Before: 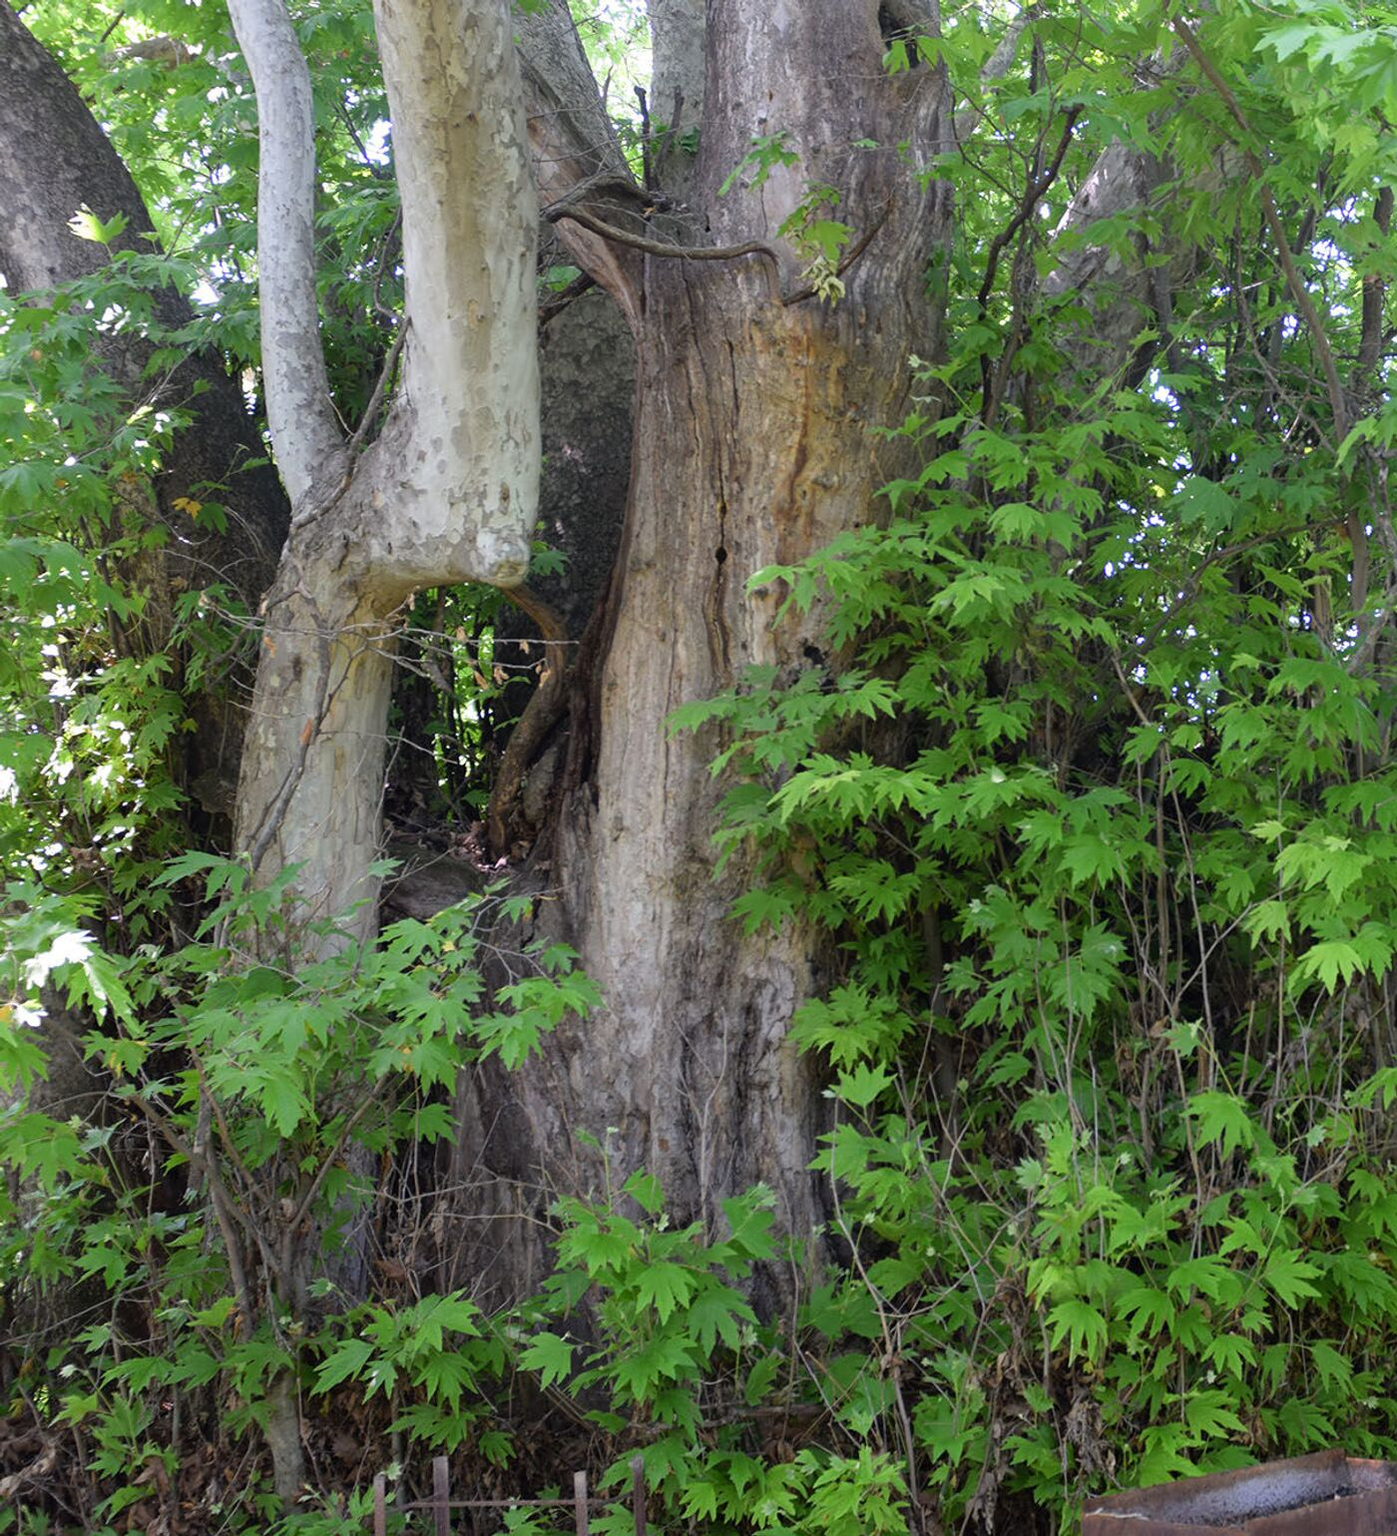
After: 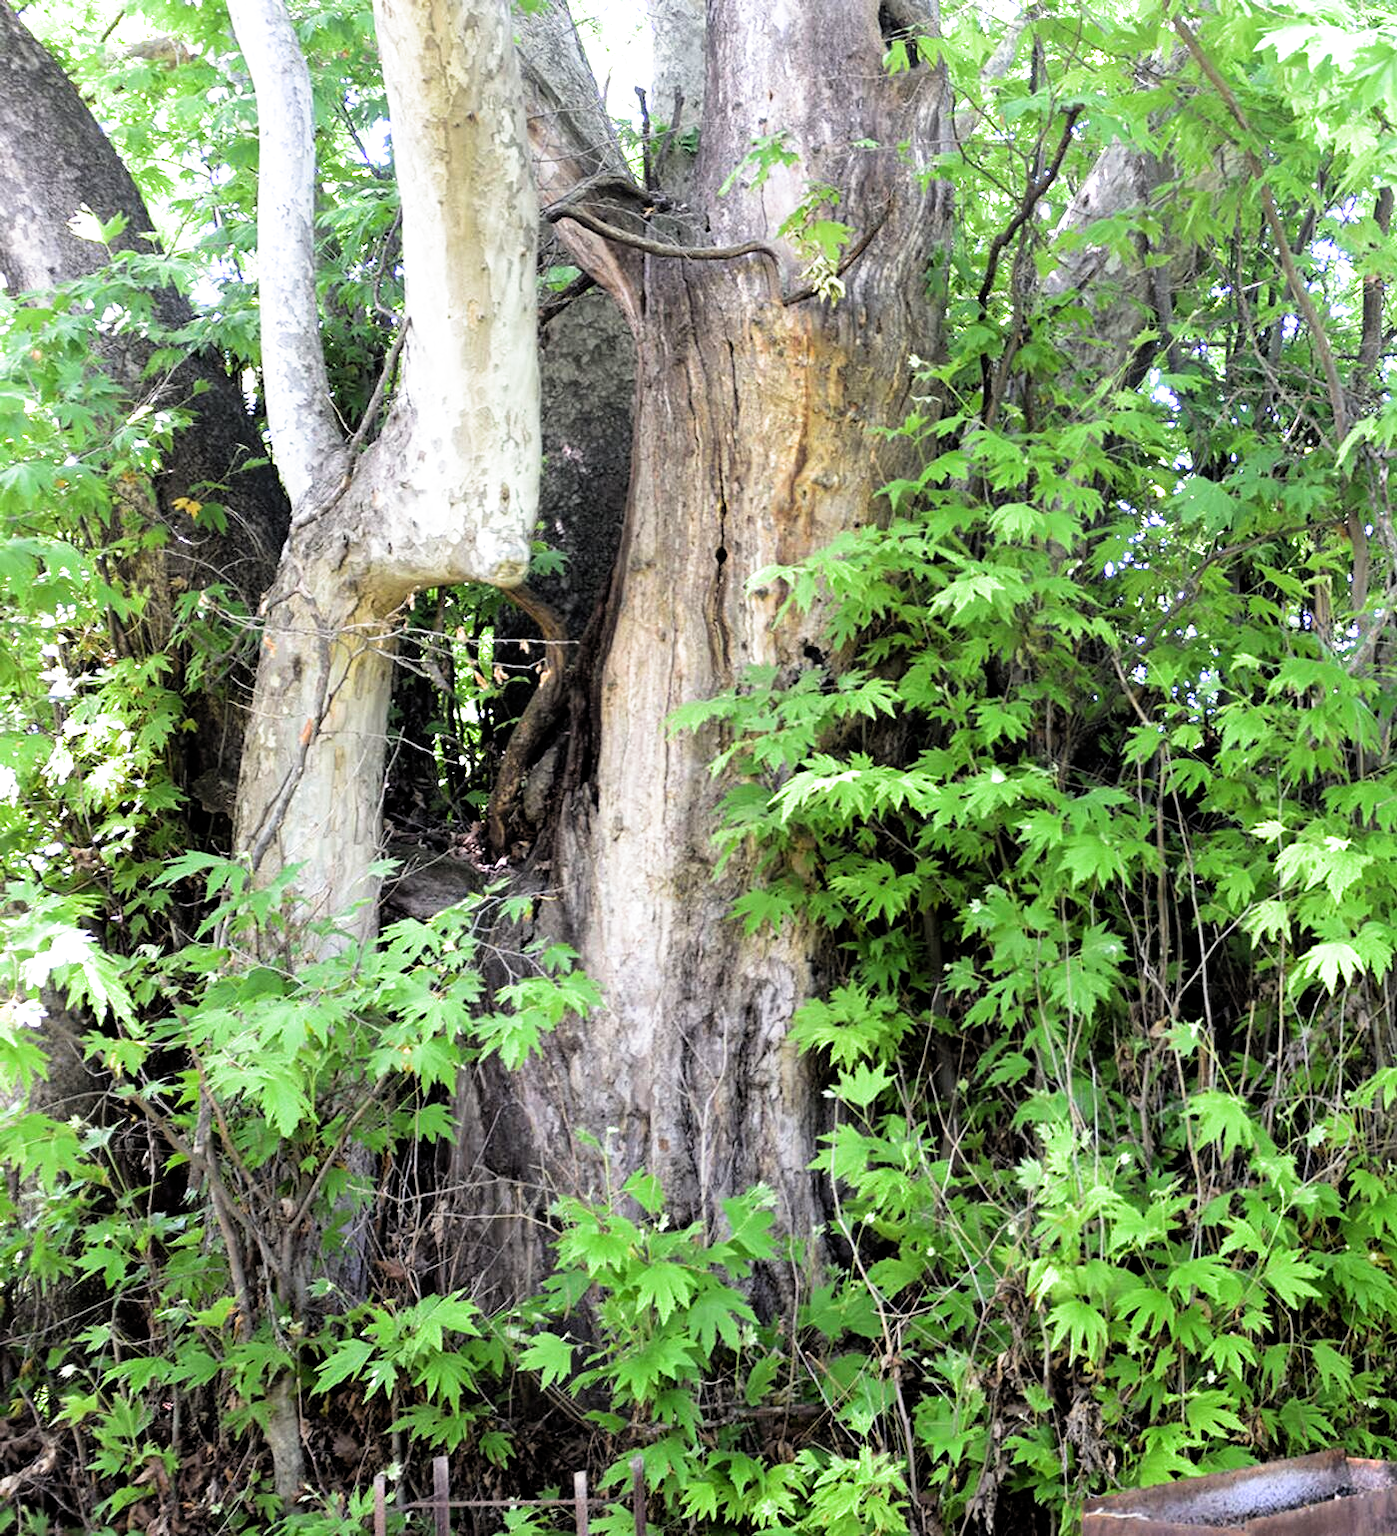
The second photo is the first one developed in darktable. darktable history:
filmic rgb: middle gray luminance 8.66%, black relative exposure -6.33 EV, white relative exposure 2.7 EV, target black luminance 0%, hardness 4.72, latitude 73.58%, contrast 1.336, shadows ↔ highlights balance 9.41%, add noise in highlights 0, preserve chrominance luminance Y, color science v3 (2019), use custom middle-gray values true, contrast in highlights soft
